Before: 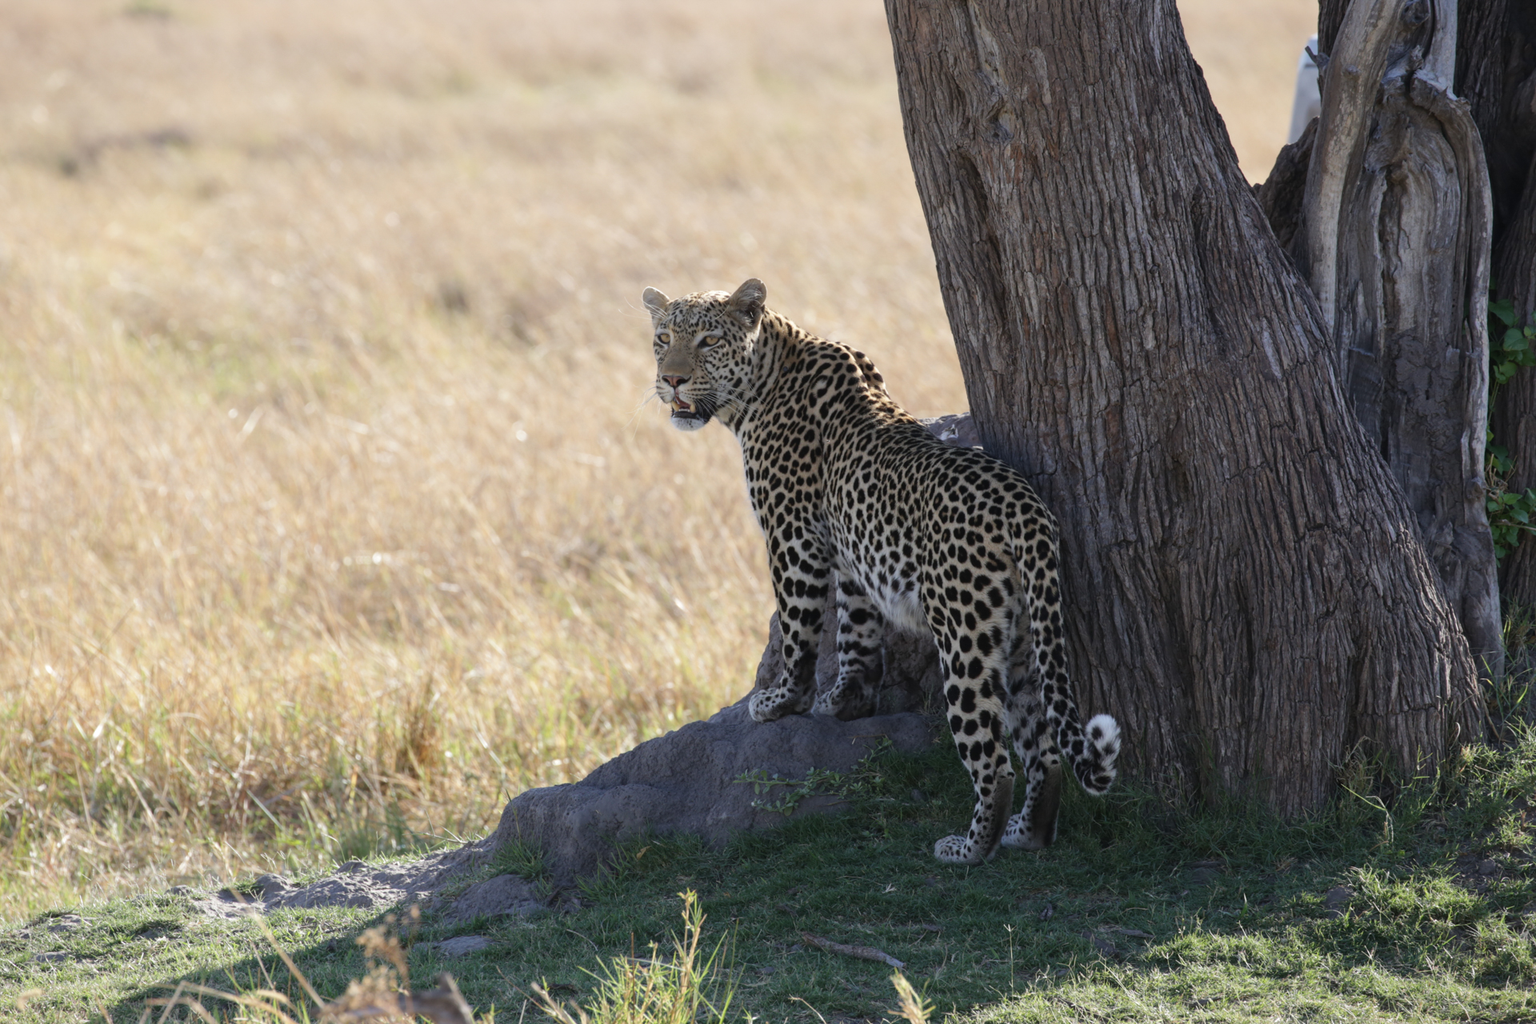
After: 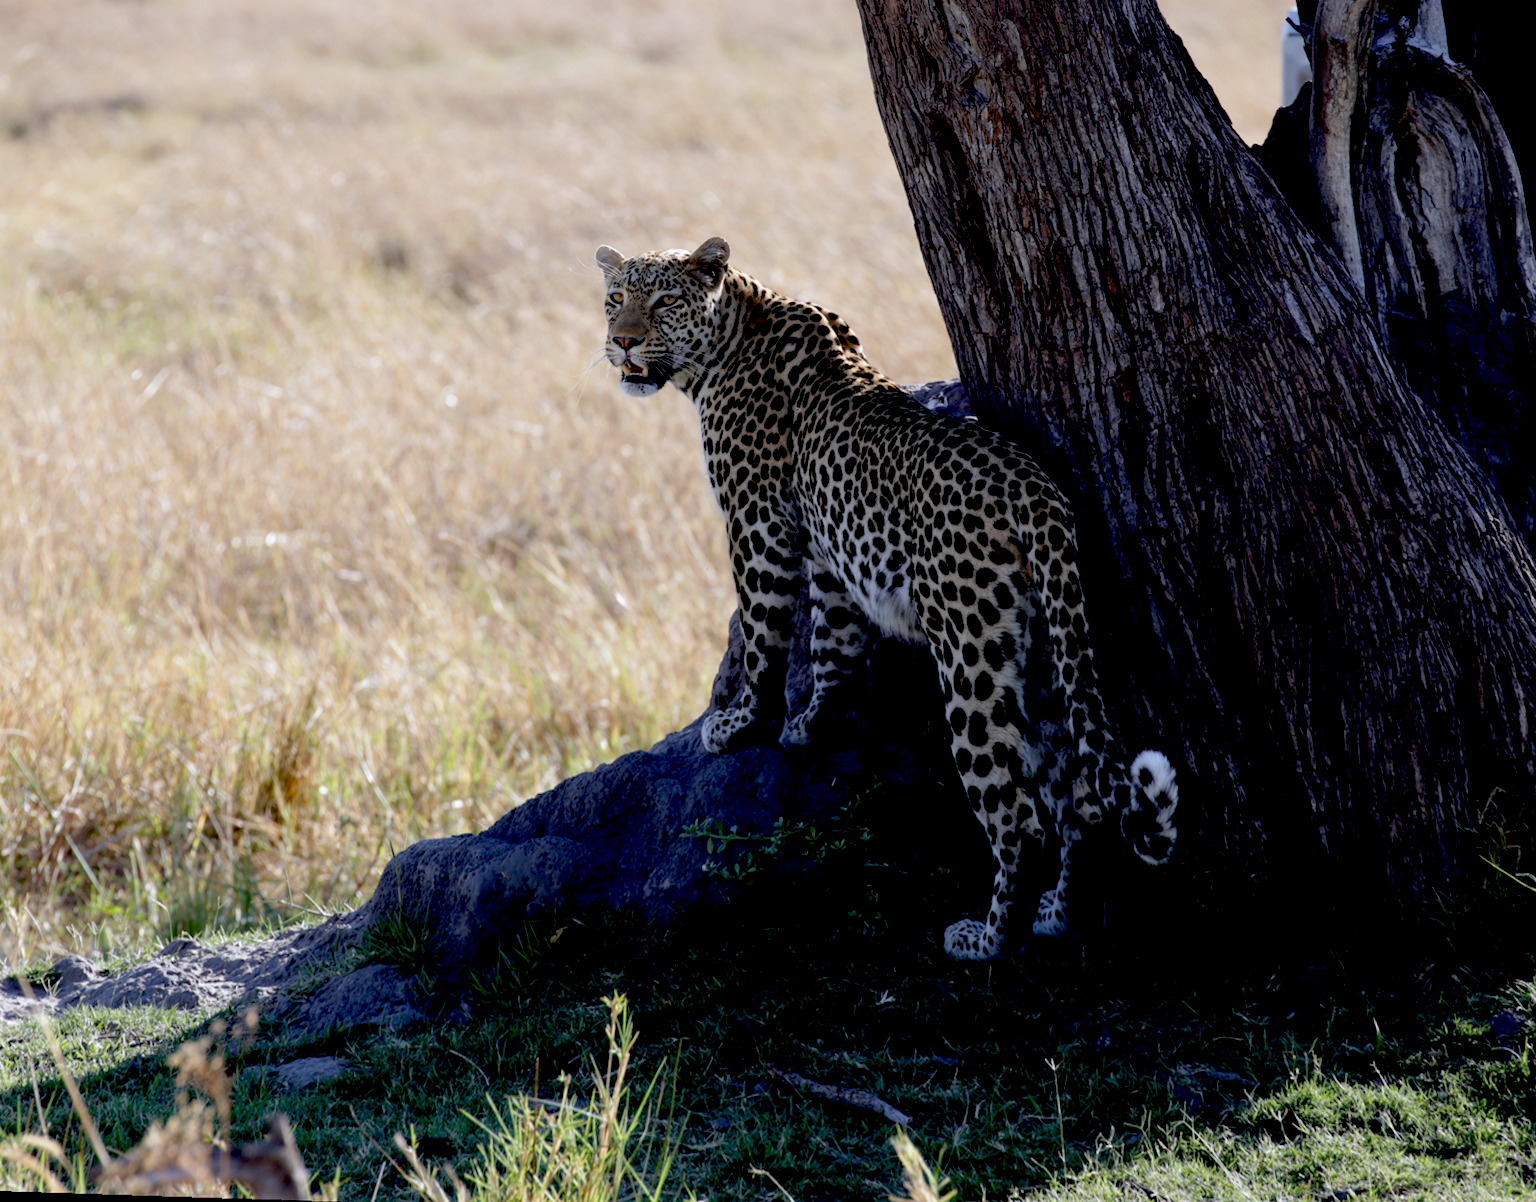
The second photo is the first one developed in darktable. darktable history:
rotate and perspective: rotation 0.72°, lens shift (vertical) -0.352, lens shift (horizontal) -0.051, crop left 0.152, crop right 0.859, crop top 0.019, crop bottom 0.964
exposure: black level correction 0.056, exposure -0.039 EV, compensate highlight preservation false
white balance: red 0.984, blue 1.059
